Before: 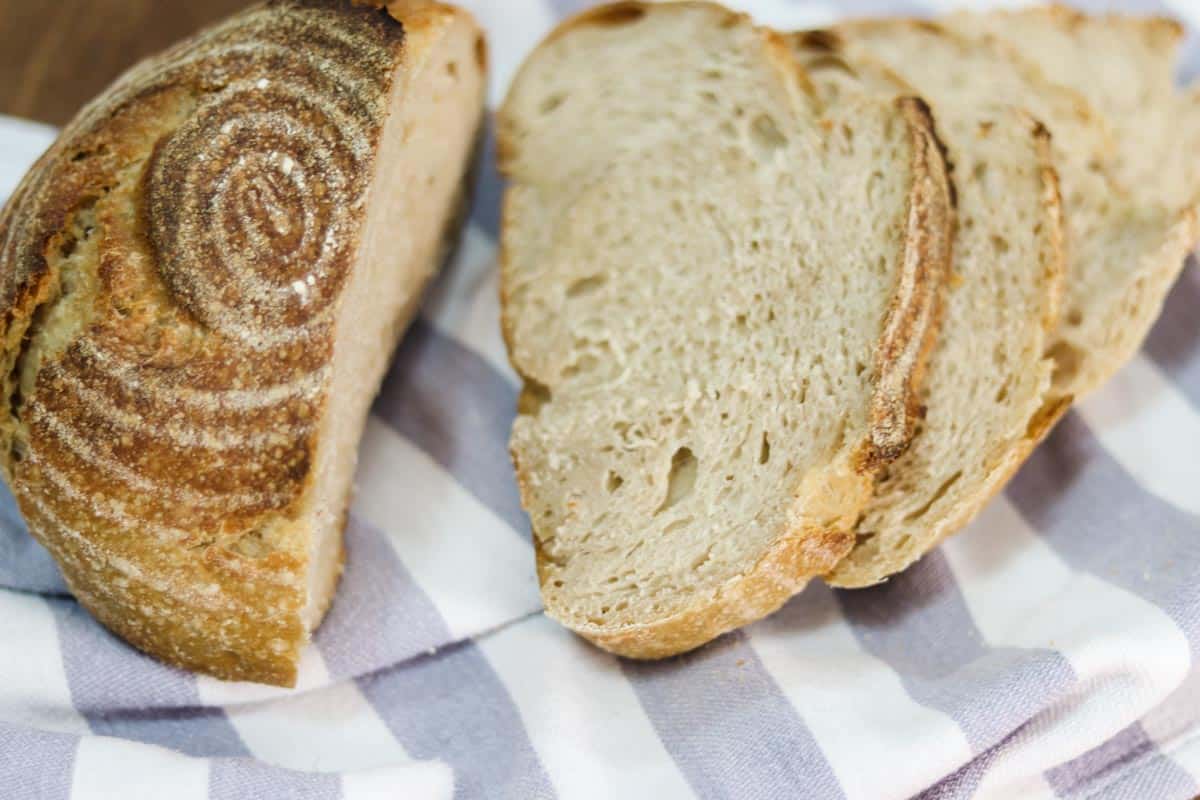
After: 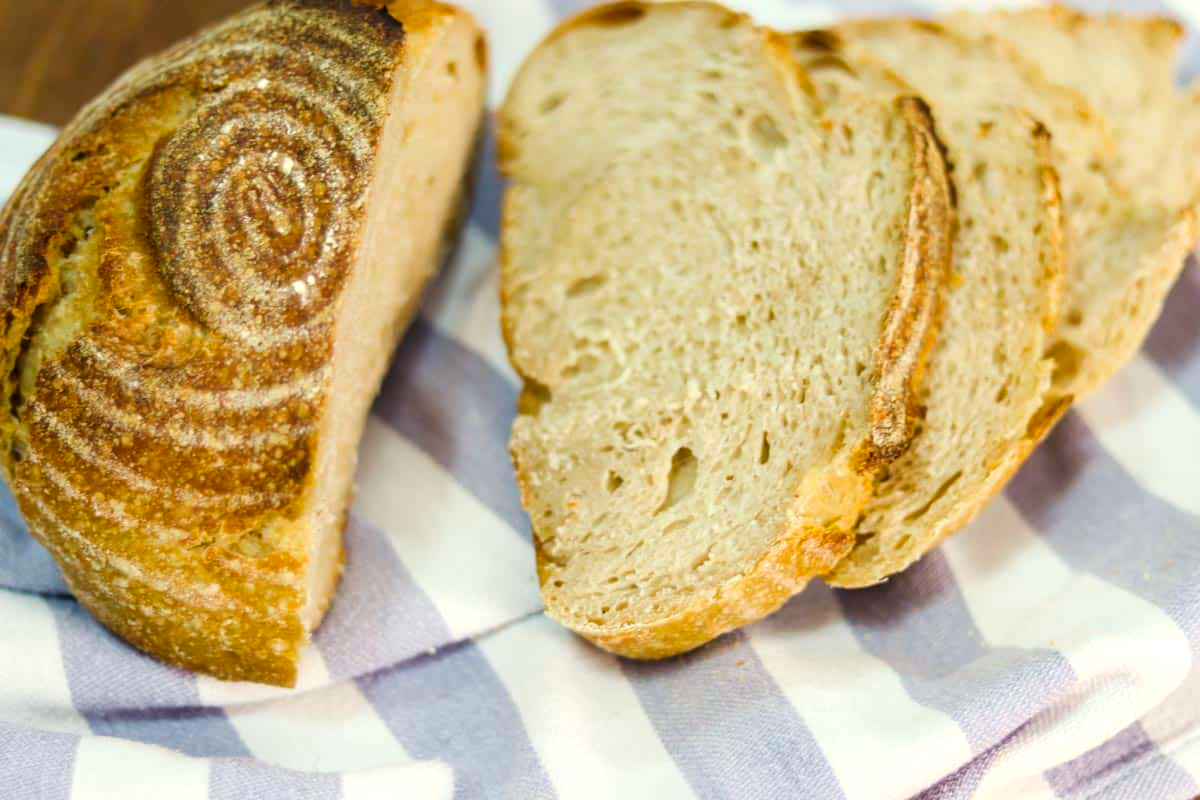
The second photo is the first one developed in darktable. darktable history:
exposure: black level correction 0.001, exposure 0.193 EV, compensate highlight preservation false
color balance rgb: highlights gain › luminance 5.578%, highlights gain › chroma 2.631%, highlights gain › hue 89.38°, linear chroma grading › global chroma 14.521%, perceptual saturation grading › global saturation 14.557%, perceptual brilliance grading › global brilliance 1.86%, perceptual brilliance grading › highlights -3.622%, global vibrance 12.805%
